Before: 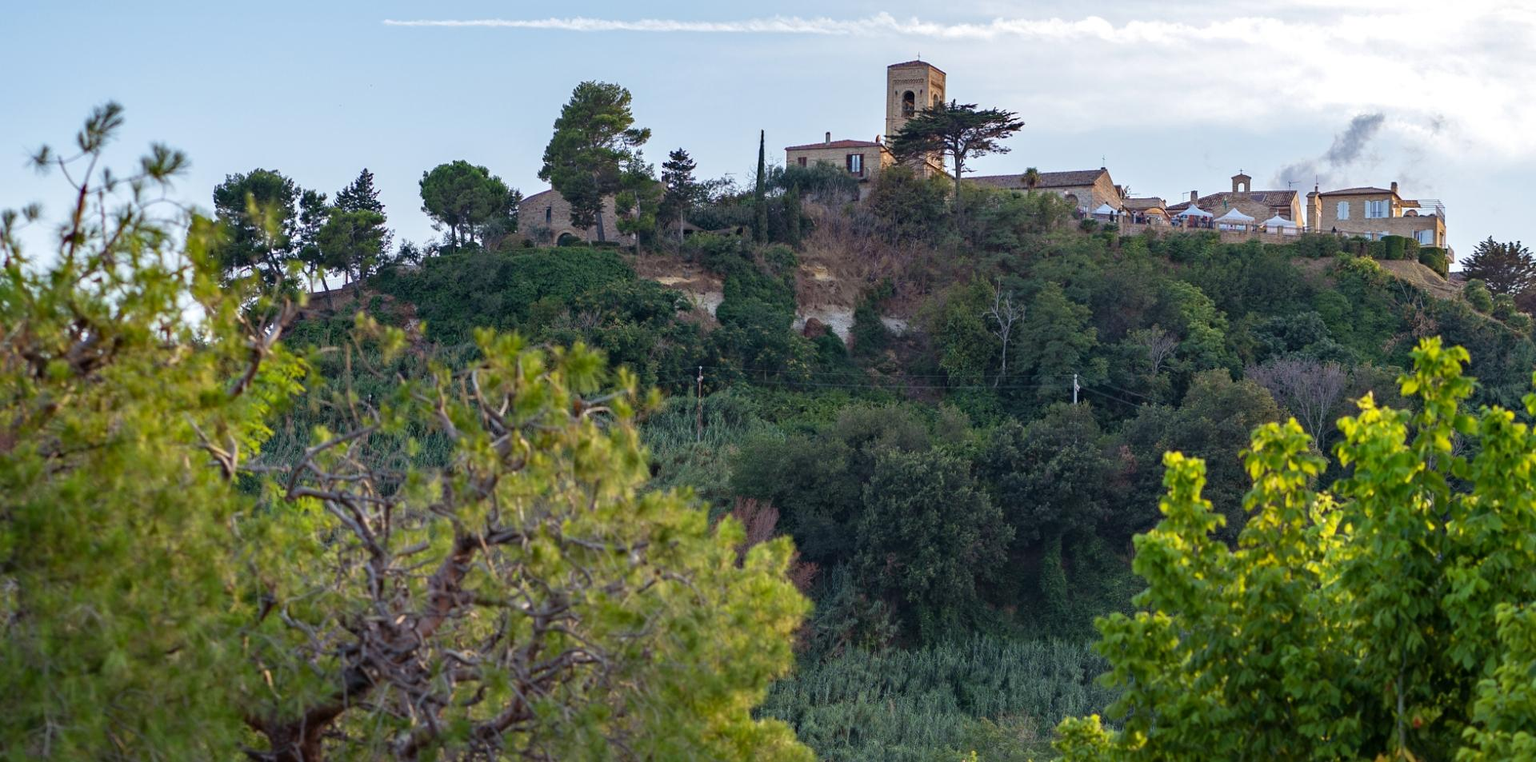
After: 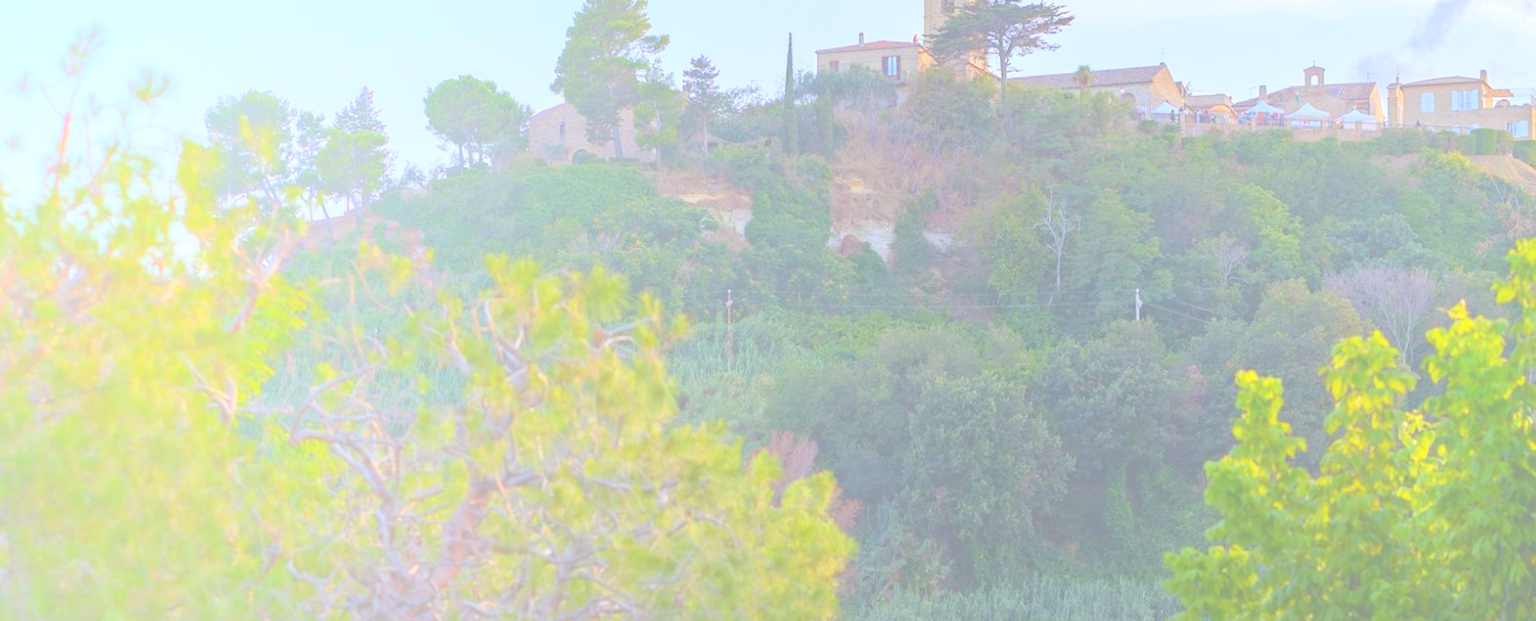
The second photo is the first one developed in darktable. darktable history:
white balance: red 0.983, blue 1.036
rotate and perspective: rotation -1.32°, lens shift (horizontal) -0.031, crop left 0.015, crop right 0.985, crop top 0.047, crop bottom 0.982
crop and rotate: angle 0.03°, top 11.643%, right 5.651%, bottom 11.189%
bloom: size 85%, threshold 5%, strength 85%
